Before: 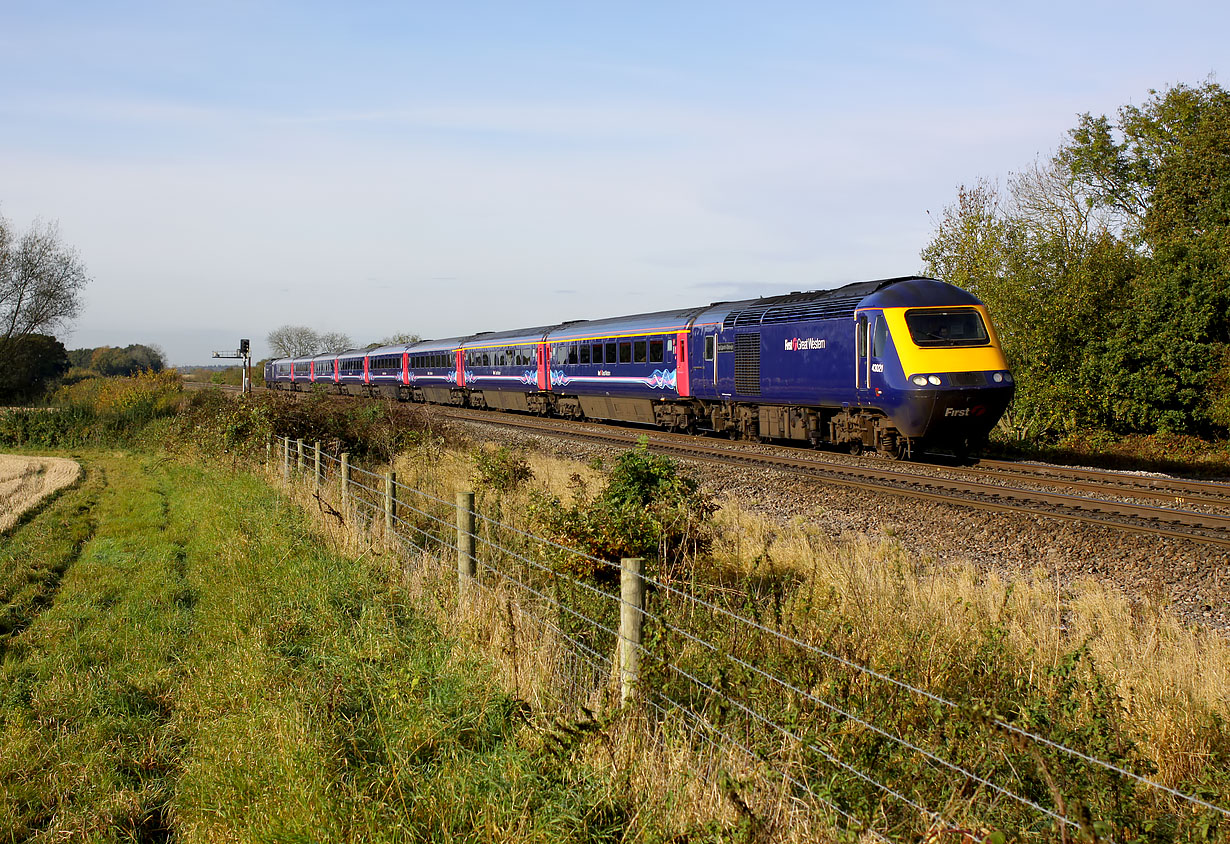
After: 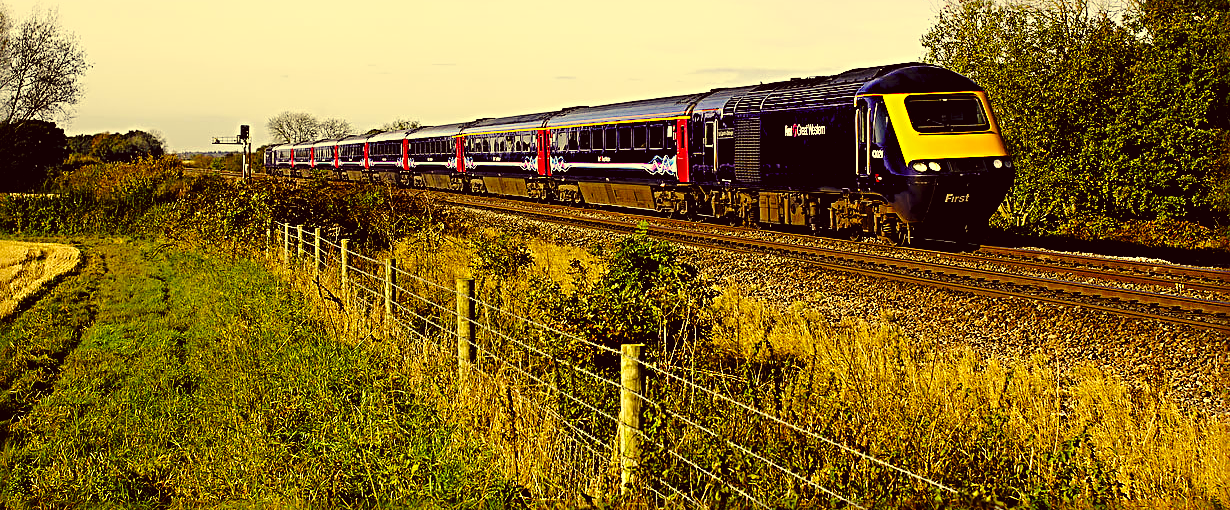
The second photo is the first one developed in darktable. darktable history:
crop and rotate: top 25.441%, bottom 14.04%
color balance rgb: perceptual saturation grading › global saturation 31.1%, saturation formula JzAzBz (2021)
base curve: curves: ch0 [(0, 0) (0.028, 0.03) (0.121, 0.232) (0.46, 0.748) (0.859, 0.968) (1, 1)], preserve colors none
color correction: highlights a* -0.336, highlights b* 39.69, shadows a* 9.69, shadows b* -0.688
levels: levels [0.062, 0.494, 0.925]
exposure: exposure -0.6 EV, compensate exposure bias true, compensate highlight preservation false
sharpen: radius 3.649, amount 0.92
